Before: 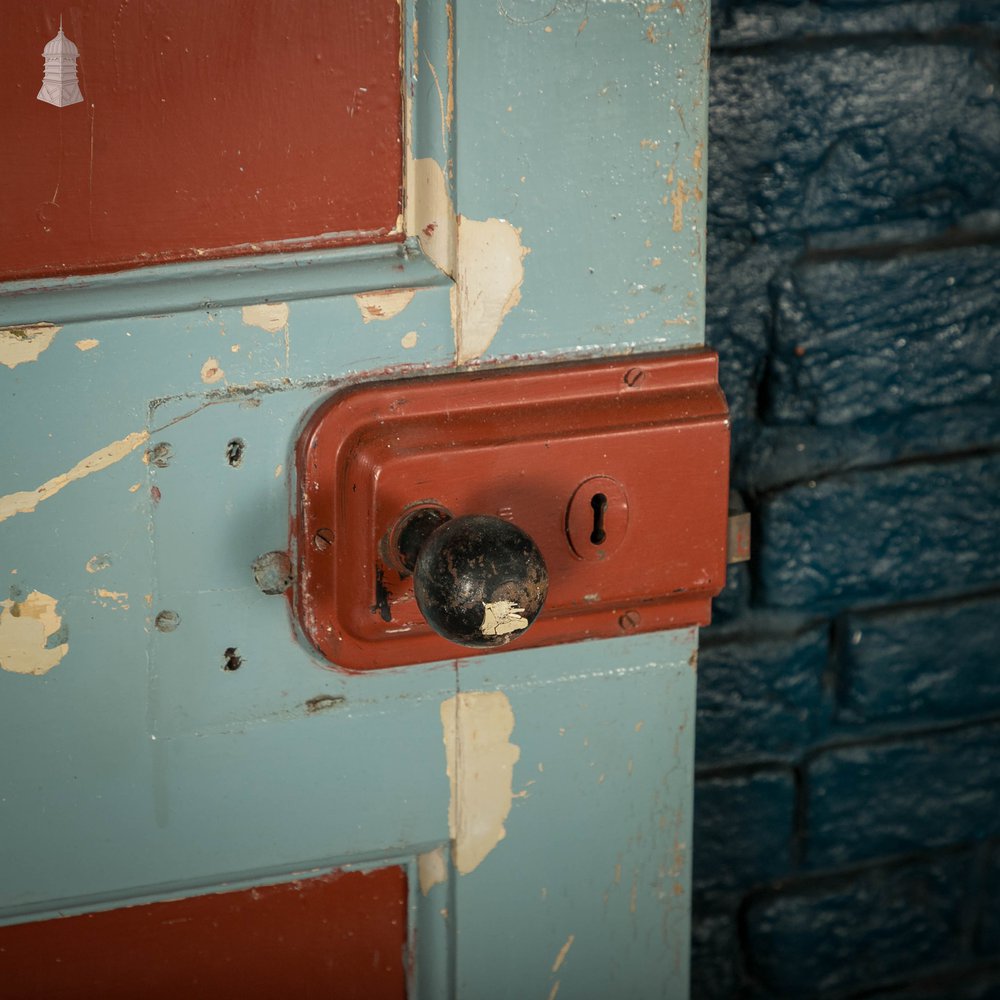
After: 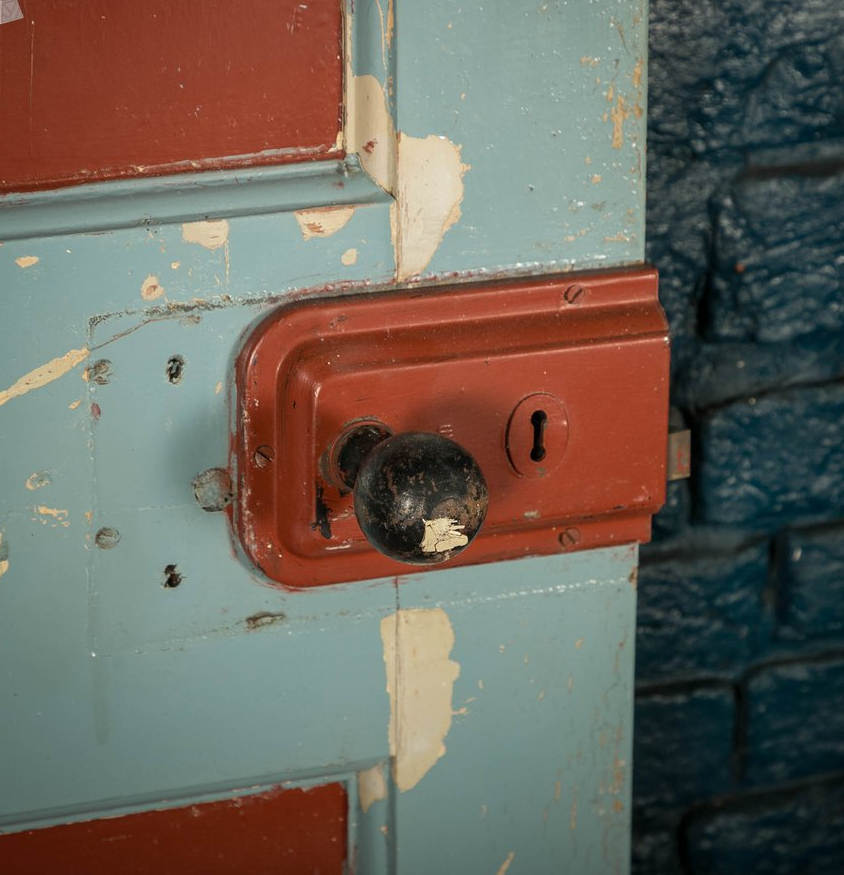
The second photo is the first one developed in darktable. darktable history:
crop: left 6.036%, top 8.312%, right 9.546%, bottom 4.12%
